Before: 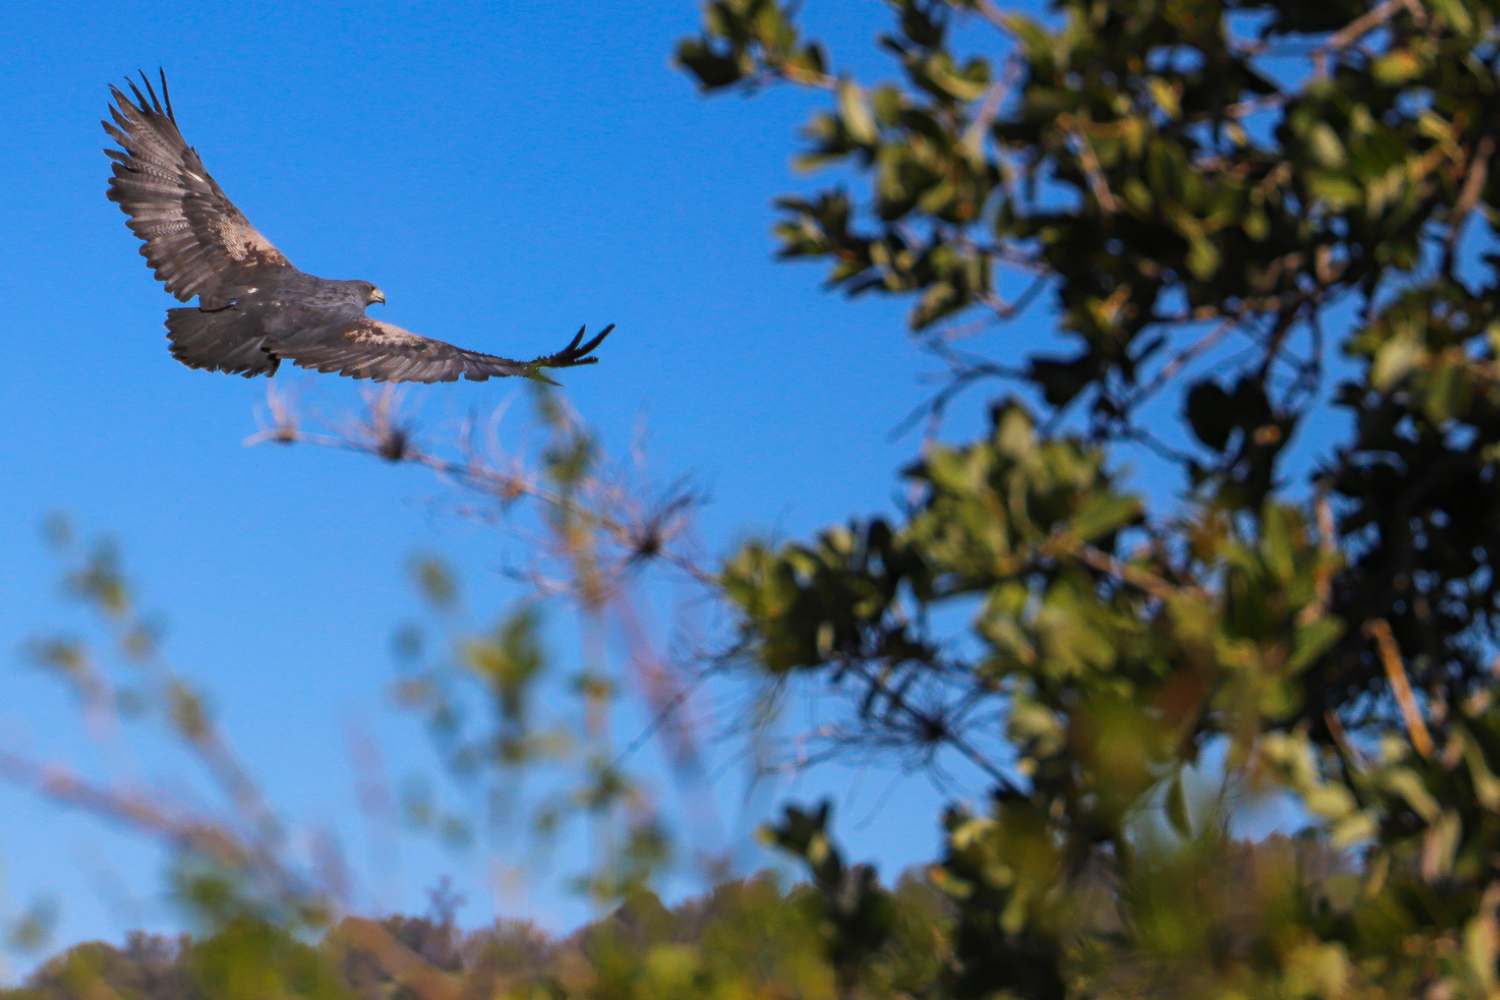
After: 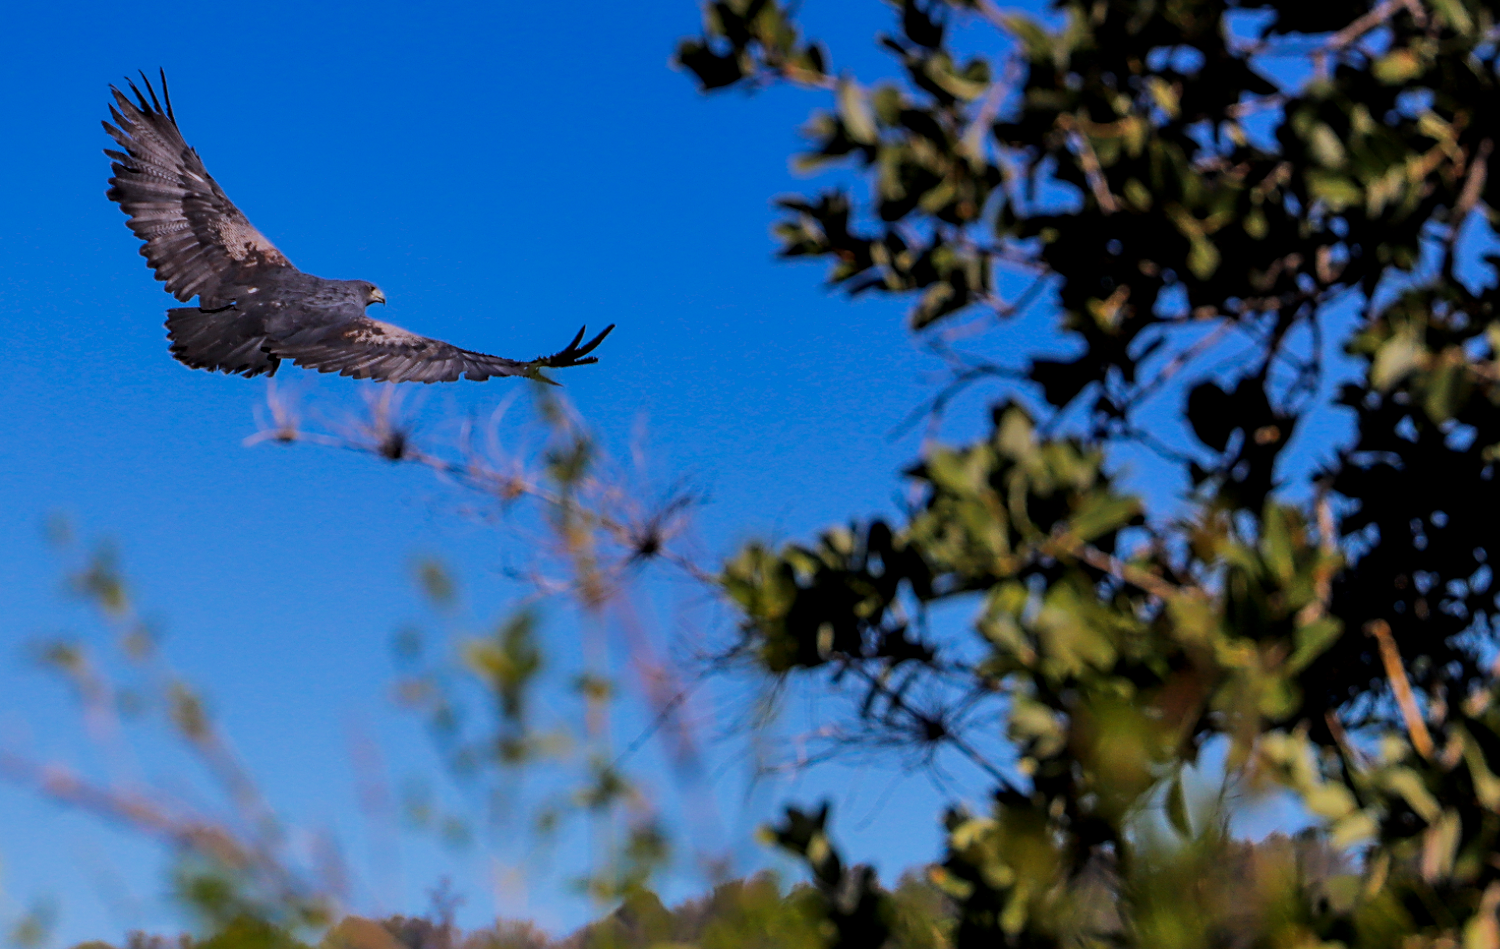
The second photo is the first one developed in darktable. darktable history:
filmic rgb: black relative exposure -7.65 EV, white relative exposure 4.56 EV, hardness 3.61, color science v6 (2022)
contrast equalizer: octaves 7, y [[0.502, 0.505, 0.512, 0.529, 0.564, 0.588], [0.5 ×6], [0.502, 0.505, 0.512, 0.529, 0.564, 0.588], [0, 0.001, 0.001, 0.004, 0.008, 0.011], [0, 0.001, 0.001, 0.004, 0.008, 0.011]], mix -1
shadows and highlights: shadows 32, highlights -32, soften with gaussian
crop and rotate: top 0%, bottom 5.097%
sharpen: radius 2.531, amount 0.628
local contrast: on, module defaults
graduated density: hue 238.83°, saturation 50%
contrast brightness saturation: saturation 0.1
